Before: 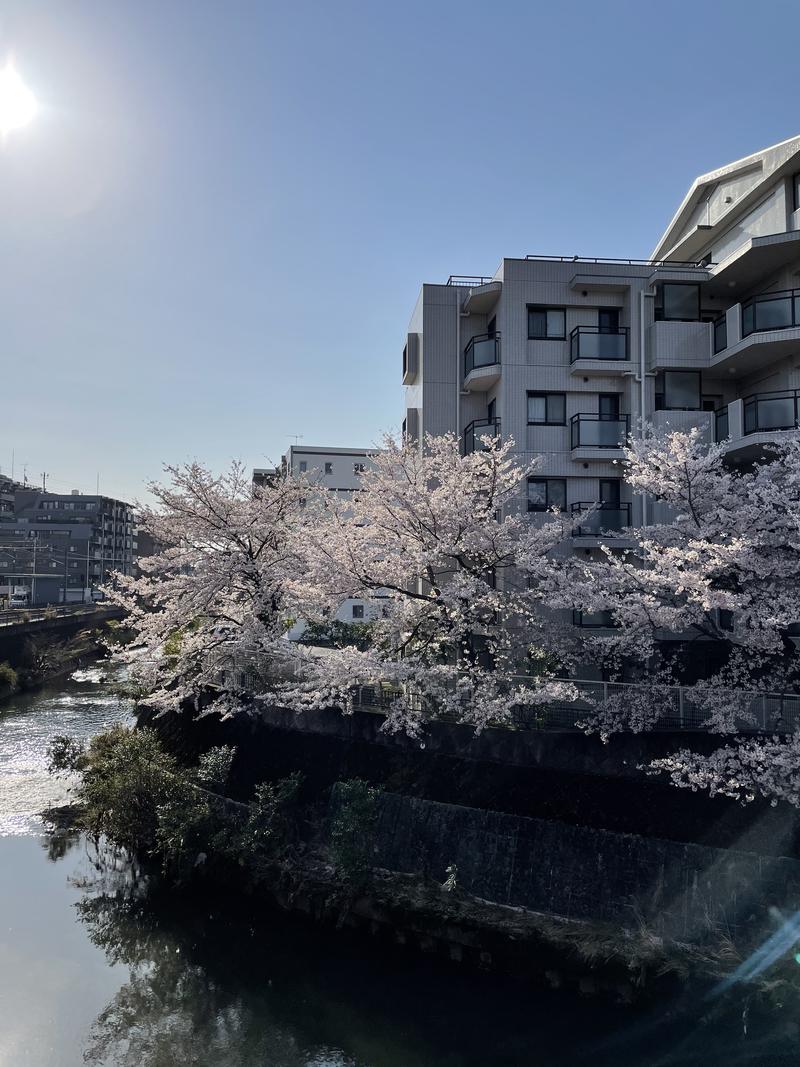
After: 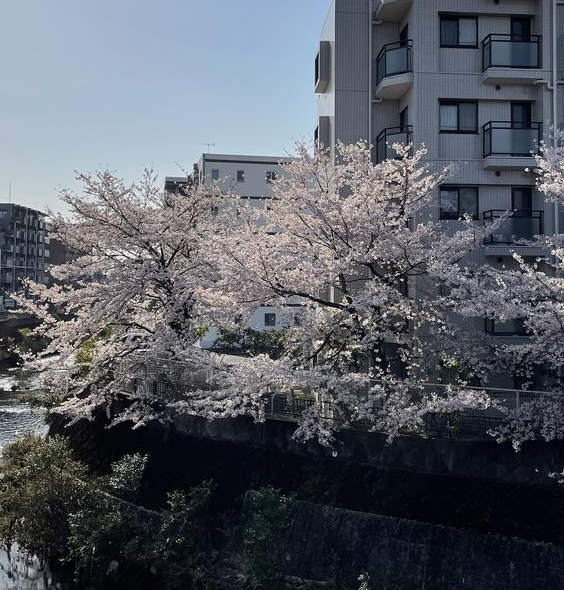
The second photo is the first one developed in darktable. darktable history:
crop: left 11.123%, top 27.397%, right 18.309%, bottom 17.26%
